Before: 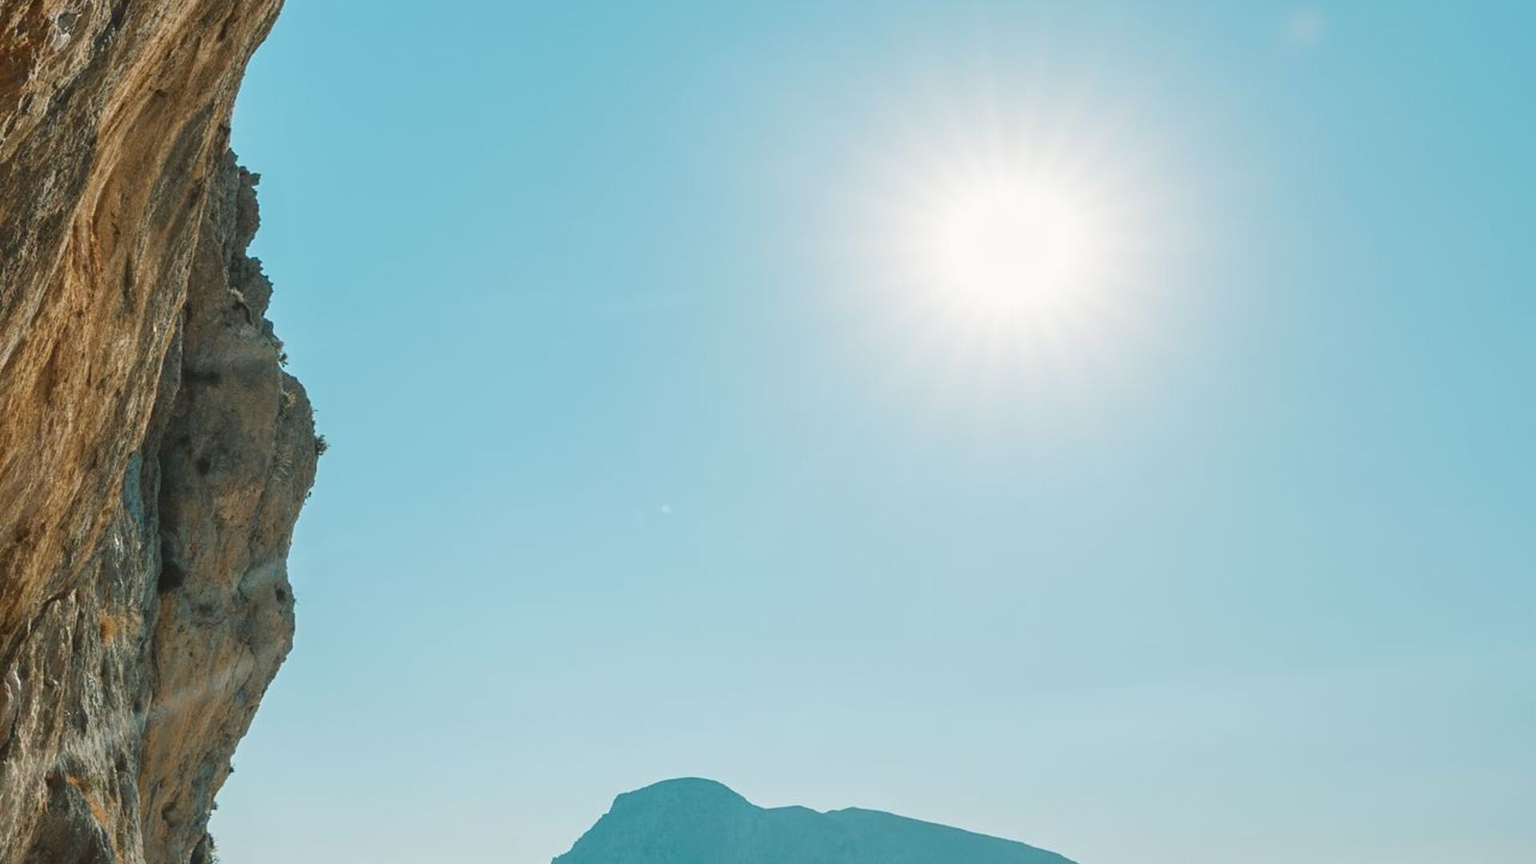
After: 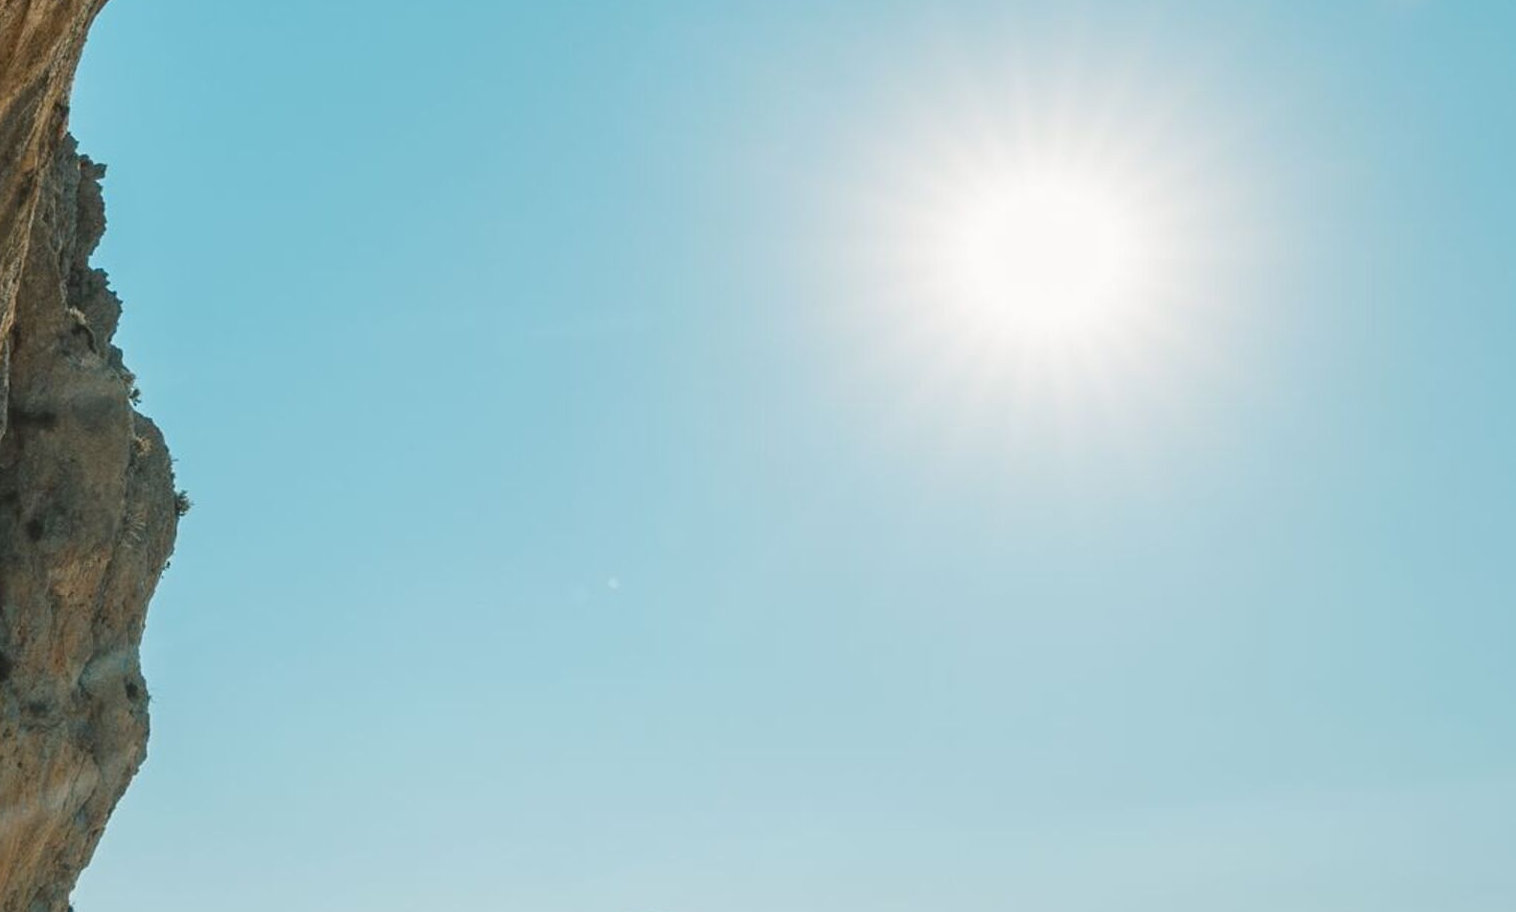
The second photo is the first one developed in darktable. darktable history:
crop: left 11.427%, top 4.929%, right 9.565%, bottom 10.626%
